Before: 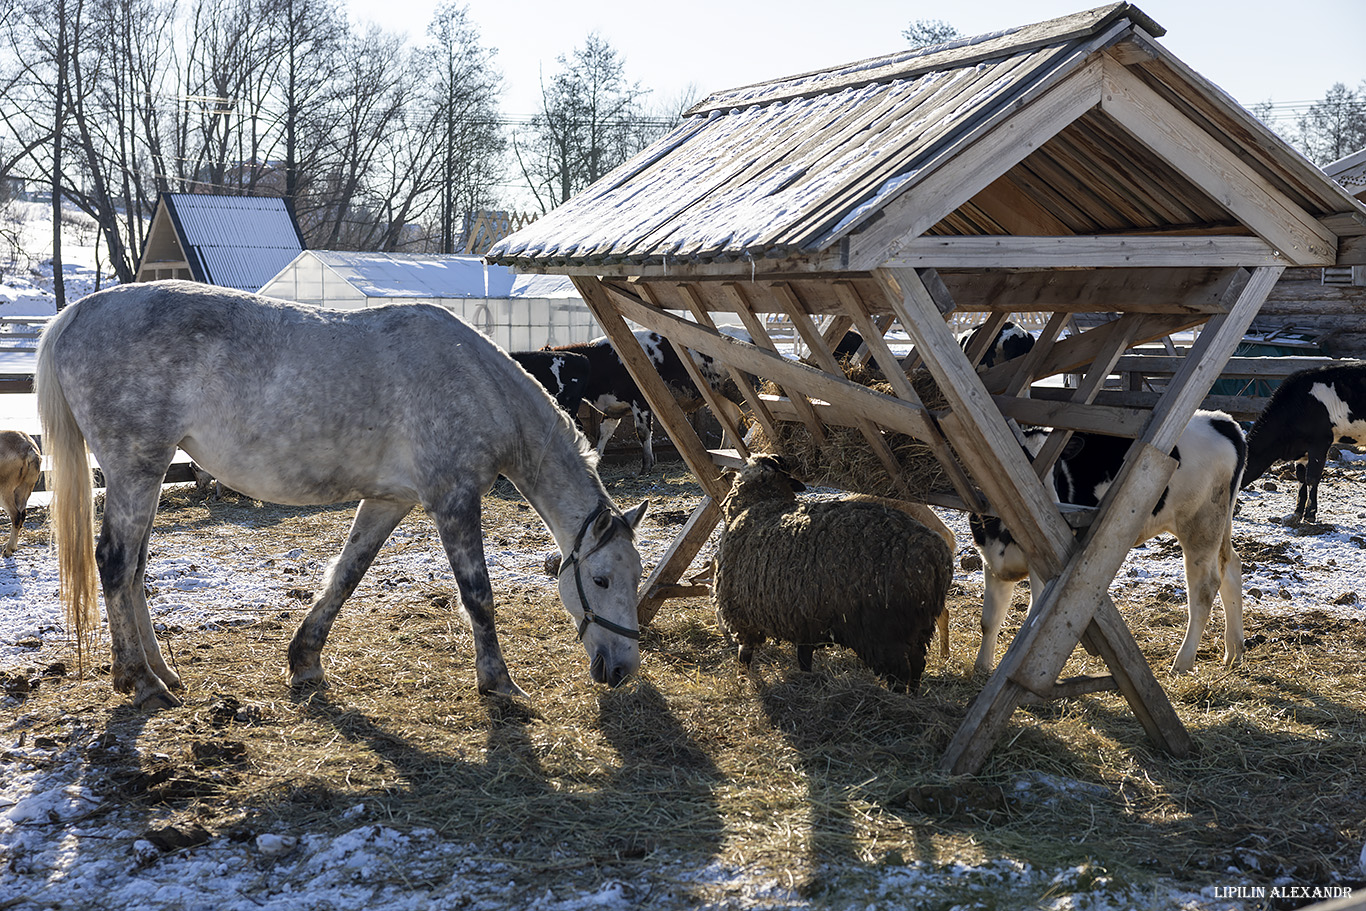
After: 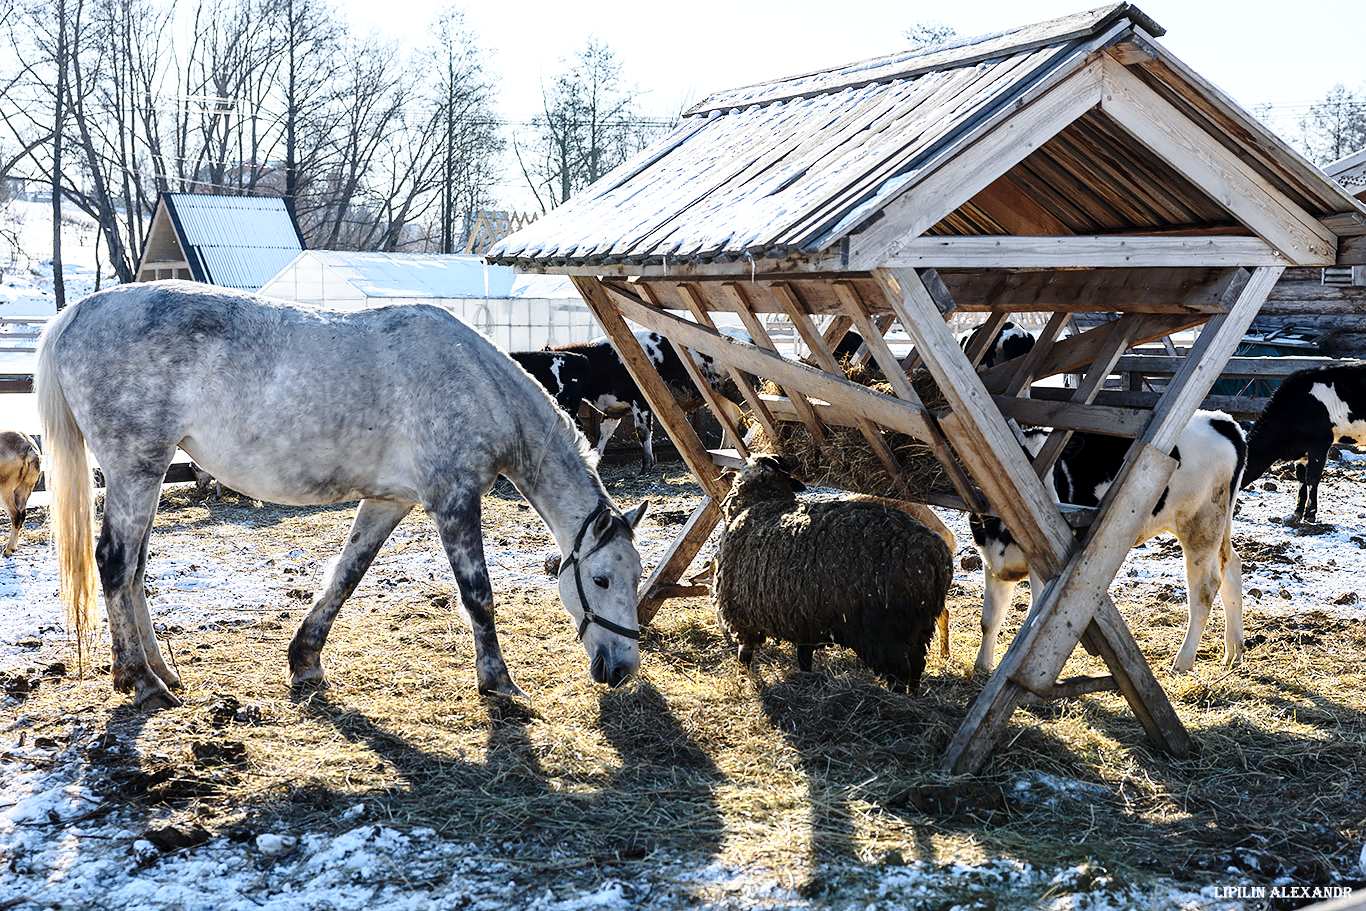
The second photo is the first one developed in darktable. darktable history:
exposure: compensate exposure bias true, compensate highlight preservation false
base curve: curves: ch0 [(0, 0) (0.028, 0.03) (0.121, 0.232) (0.46, 0.748) (0.859, 0.968) (1, 1)], preserve colors none
color zones: curves: ch0 [(0.004, 0.306) (0.107, 0.448) (0.252, 0.656) (0.41, 0.398) (0.595, 0.515) (0.768, 0.628)]; ch1 [(0.07, 0.323) (0.151, 0.452) (0.252, 0.608) (0.346, 0.221) (0.463, 0.189) (0.61, 0.368) (0.735, 0.395) (0.921, 0.412)]; ch2 [(0, 0.476) (0.132, 0.512) (0.243, 0.512) (0.397, 0.48) (0.522, 0.376) (0.634, 0.536) (0.761, 0.46)]
white balance: red 0.967, blue 1.049
